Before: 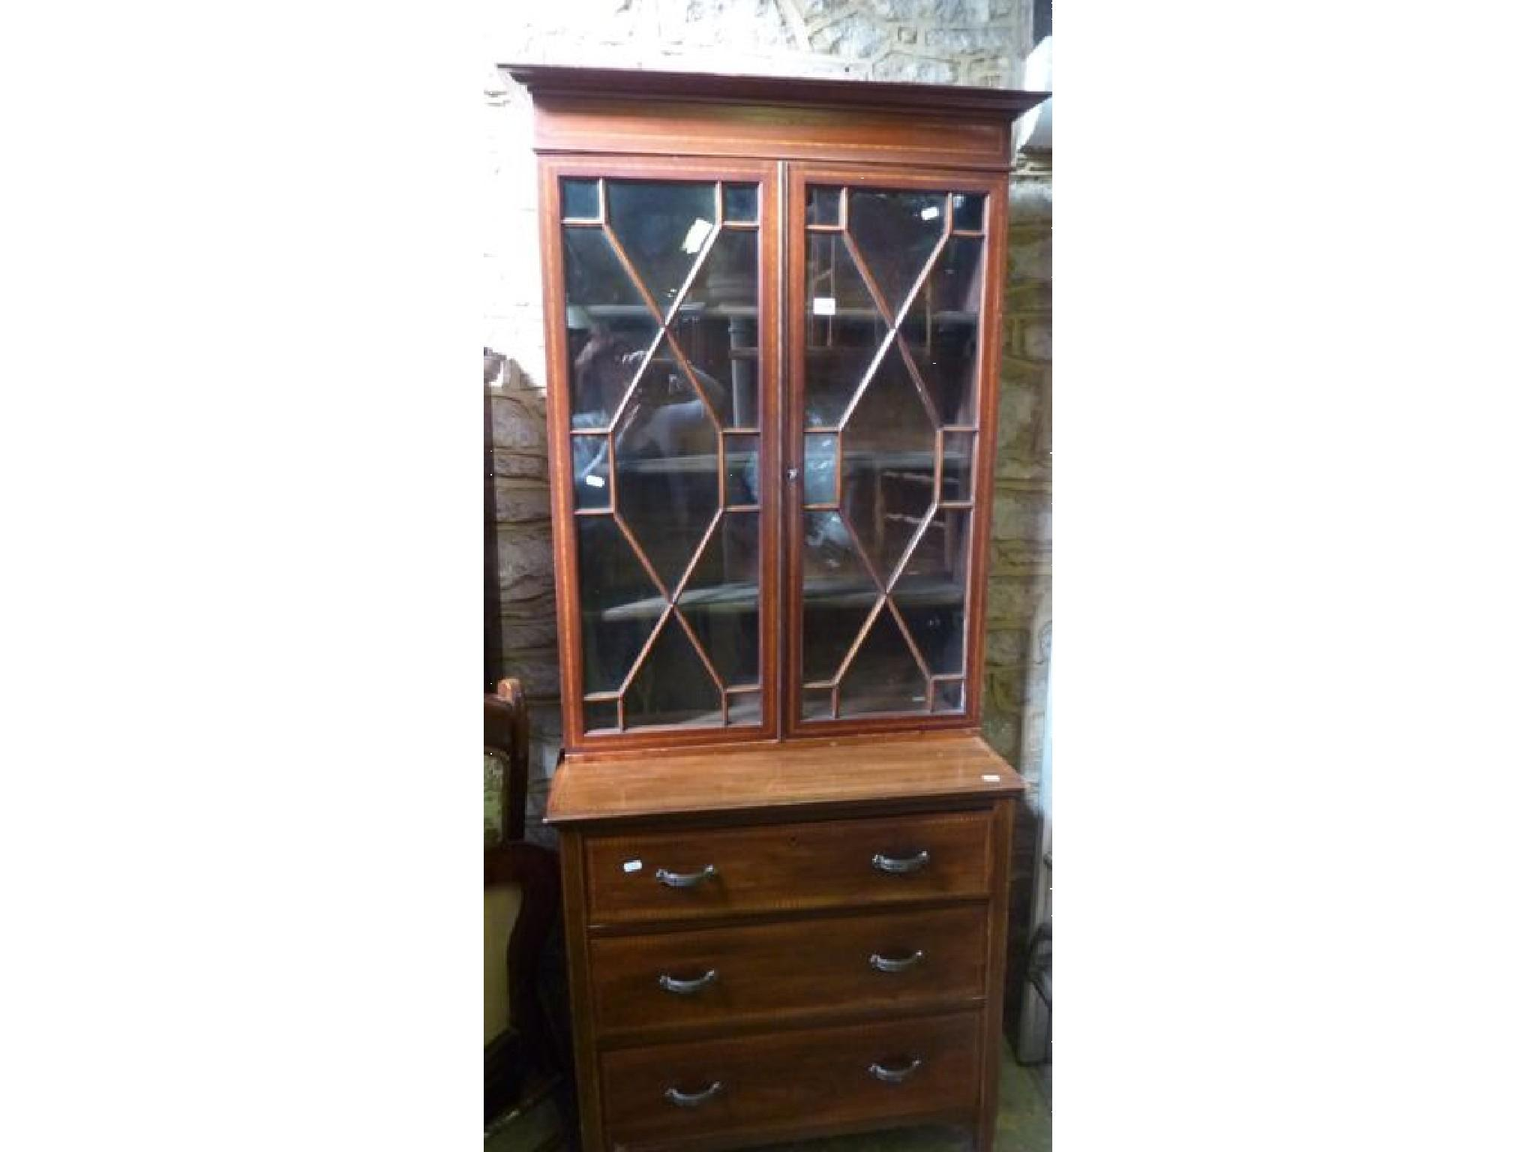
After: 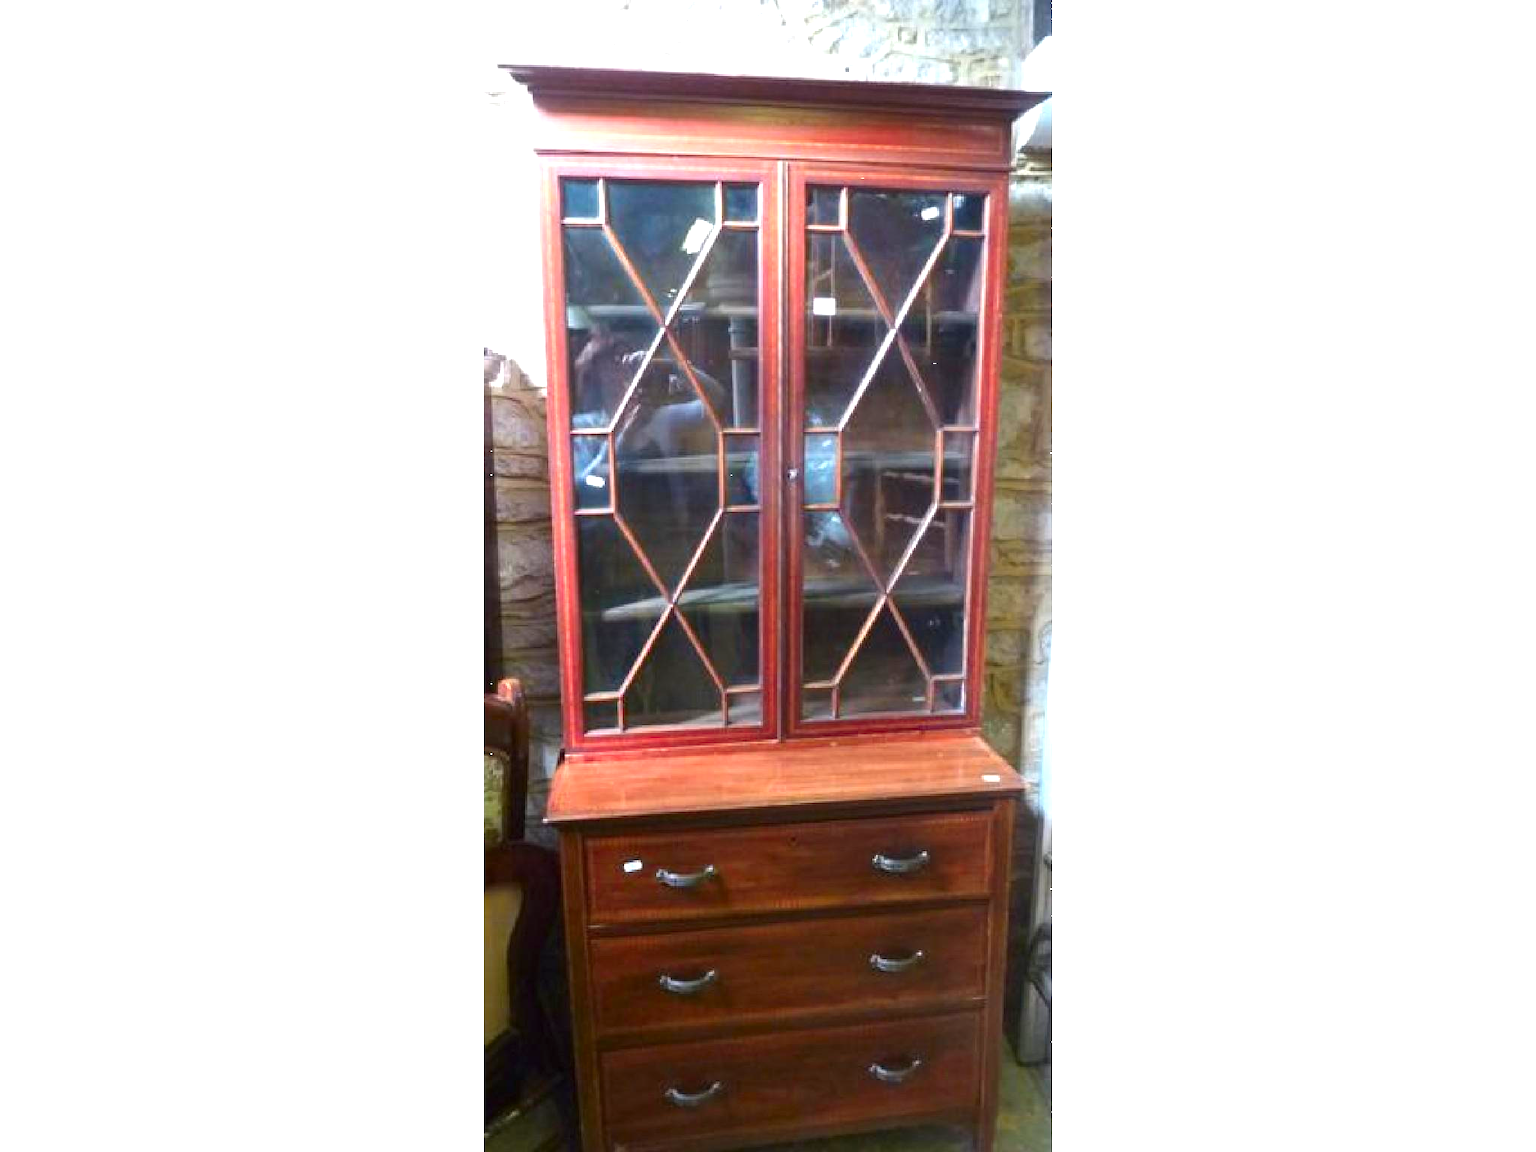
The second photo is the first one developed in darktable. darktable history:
color zones: curves: ch1 [(0.24, 0.634) (0.75, 0.5)]; ch2 [(0.253, 0.437) (0.745, 0.491)]
exposure: black level correction 0, exposure 0.697 EV, compensate exposure bias true, compensate highlight preservation false
